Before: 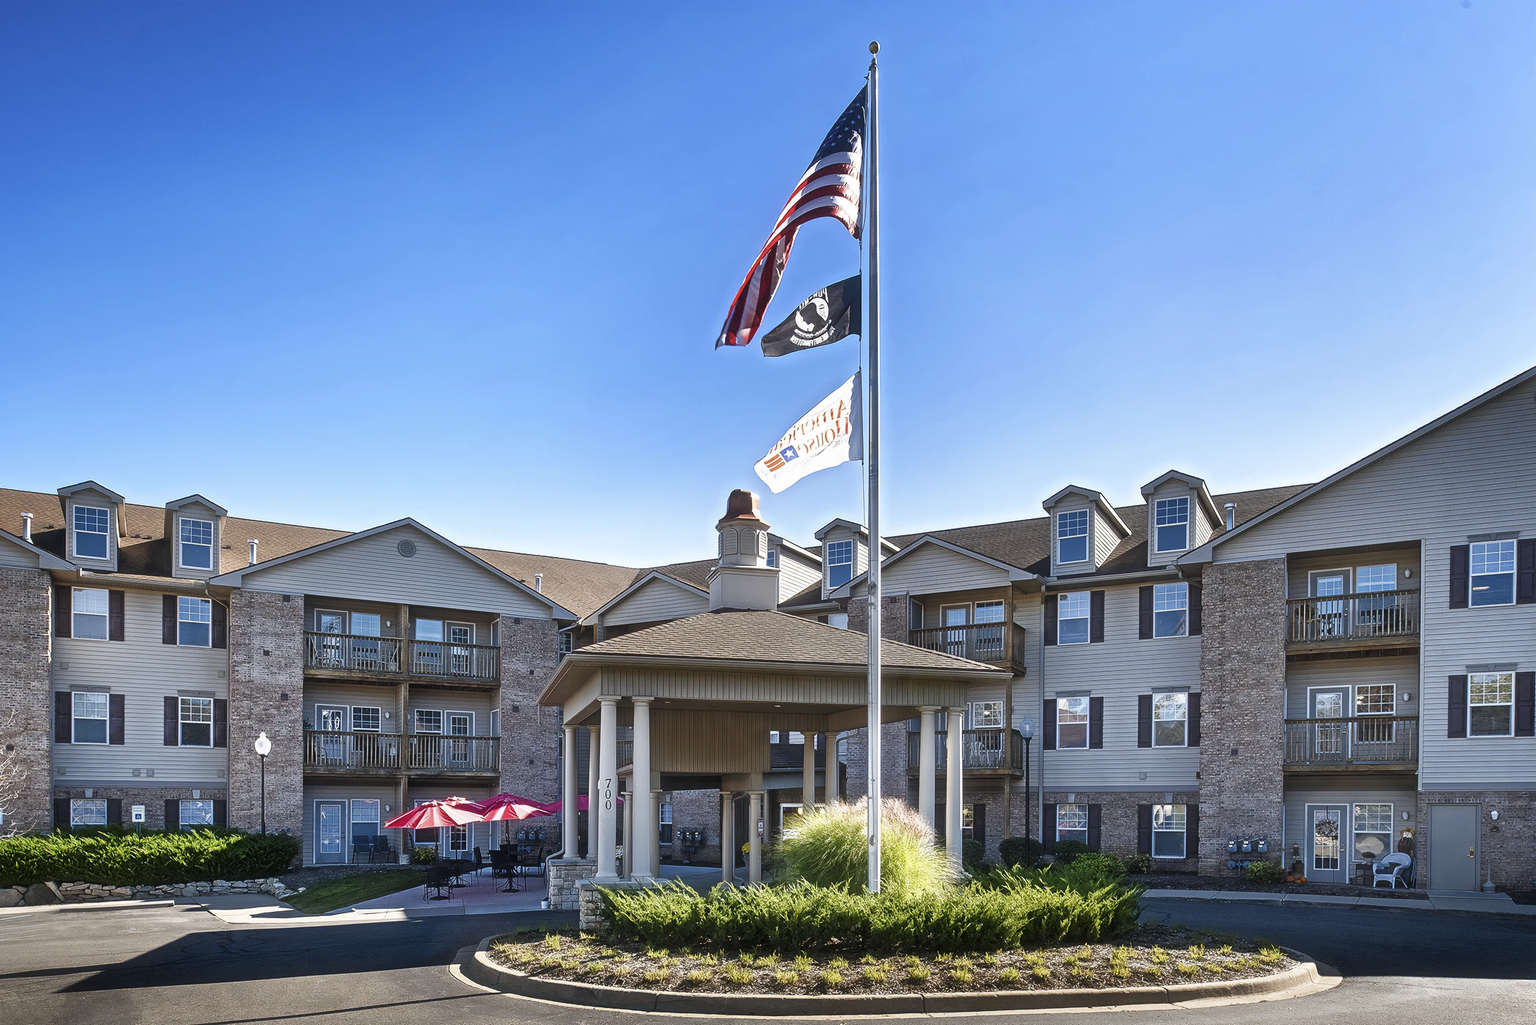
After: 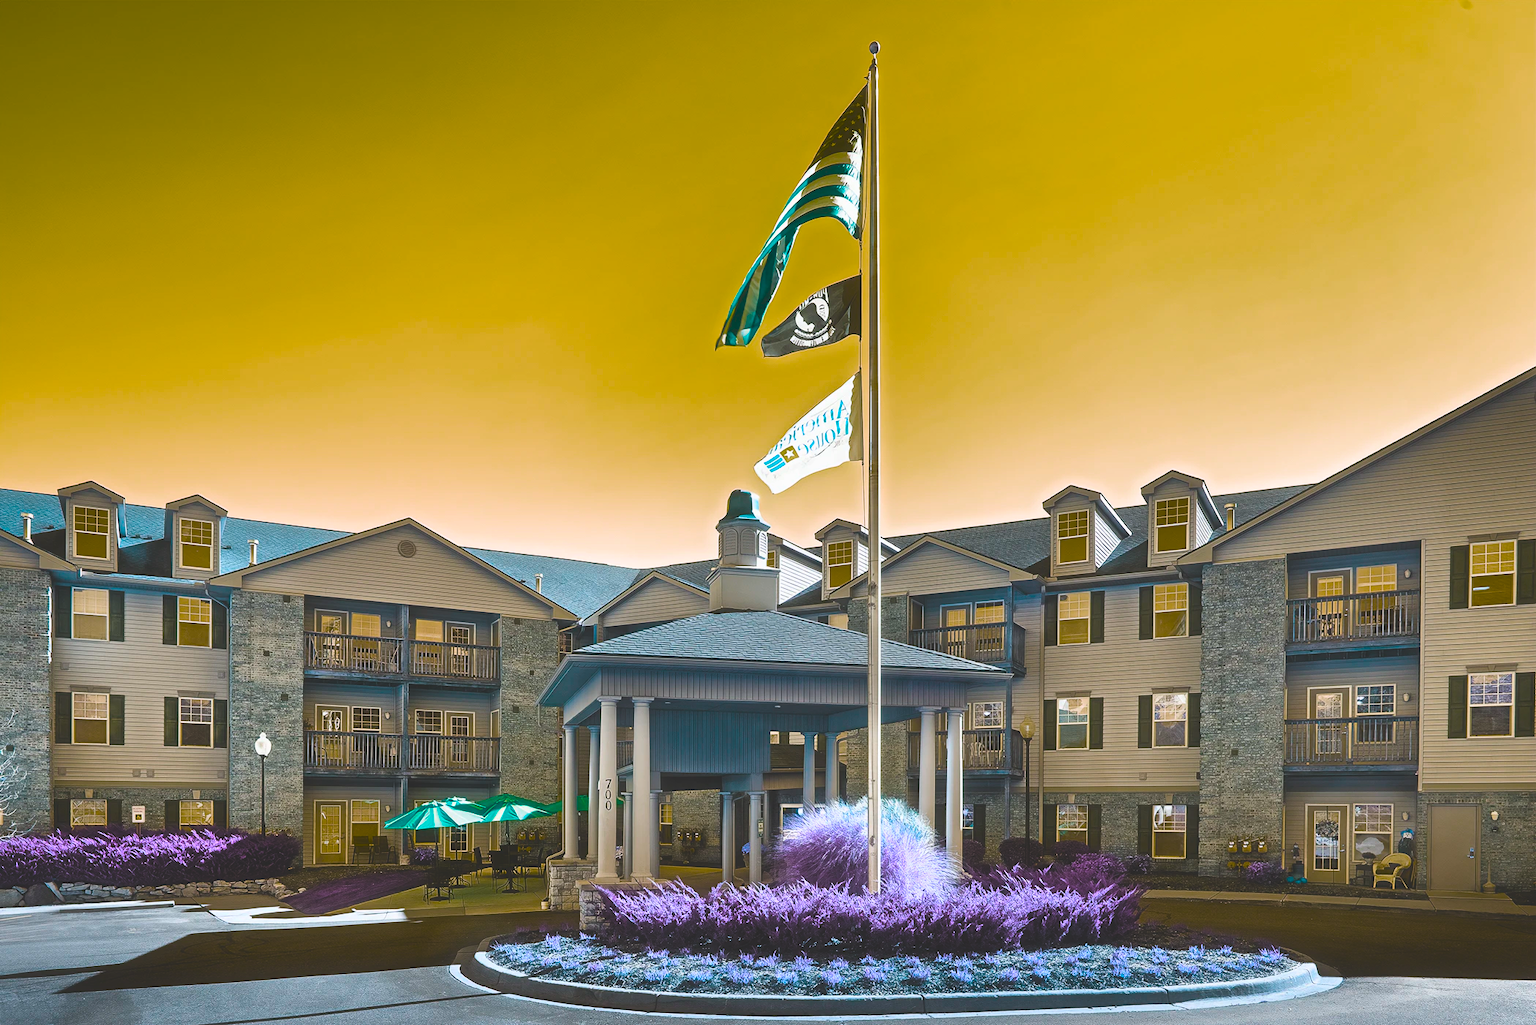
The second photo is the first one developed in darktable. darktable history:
exposure: black level correction -0.023, exposure -0.039 EV, compensate highlight preservation false
color balance rgb: hue shift 180°, global vibrance 50%, contrast 0.32%
